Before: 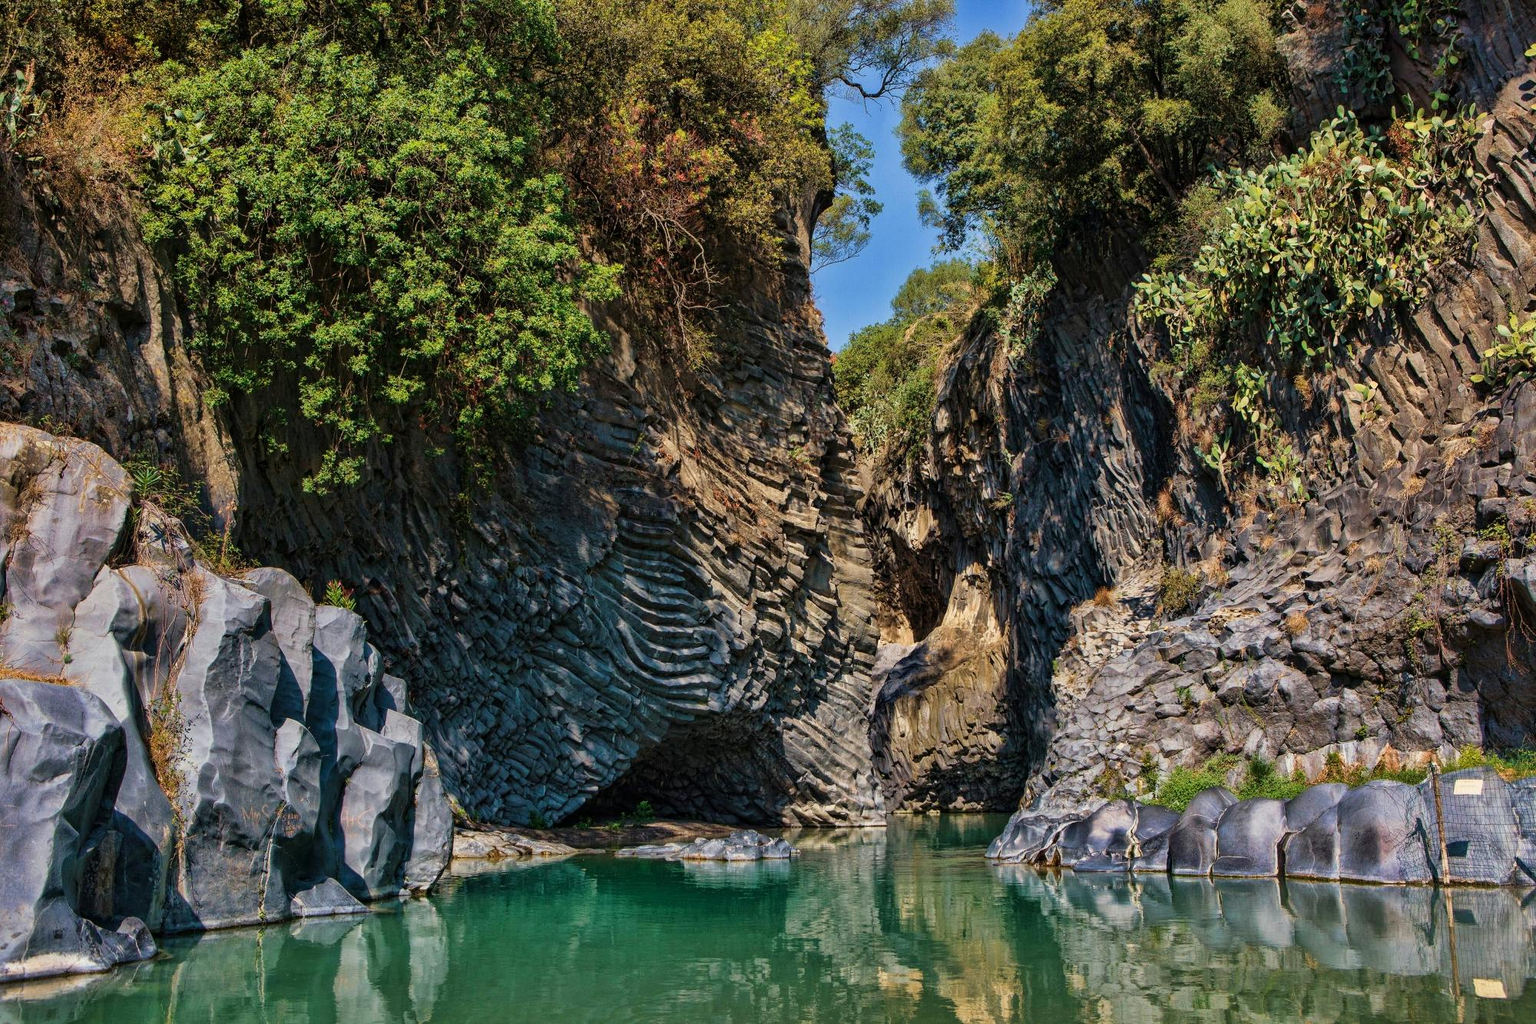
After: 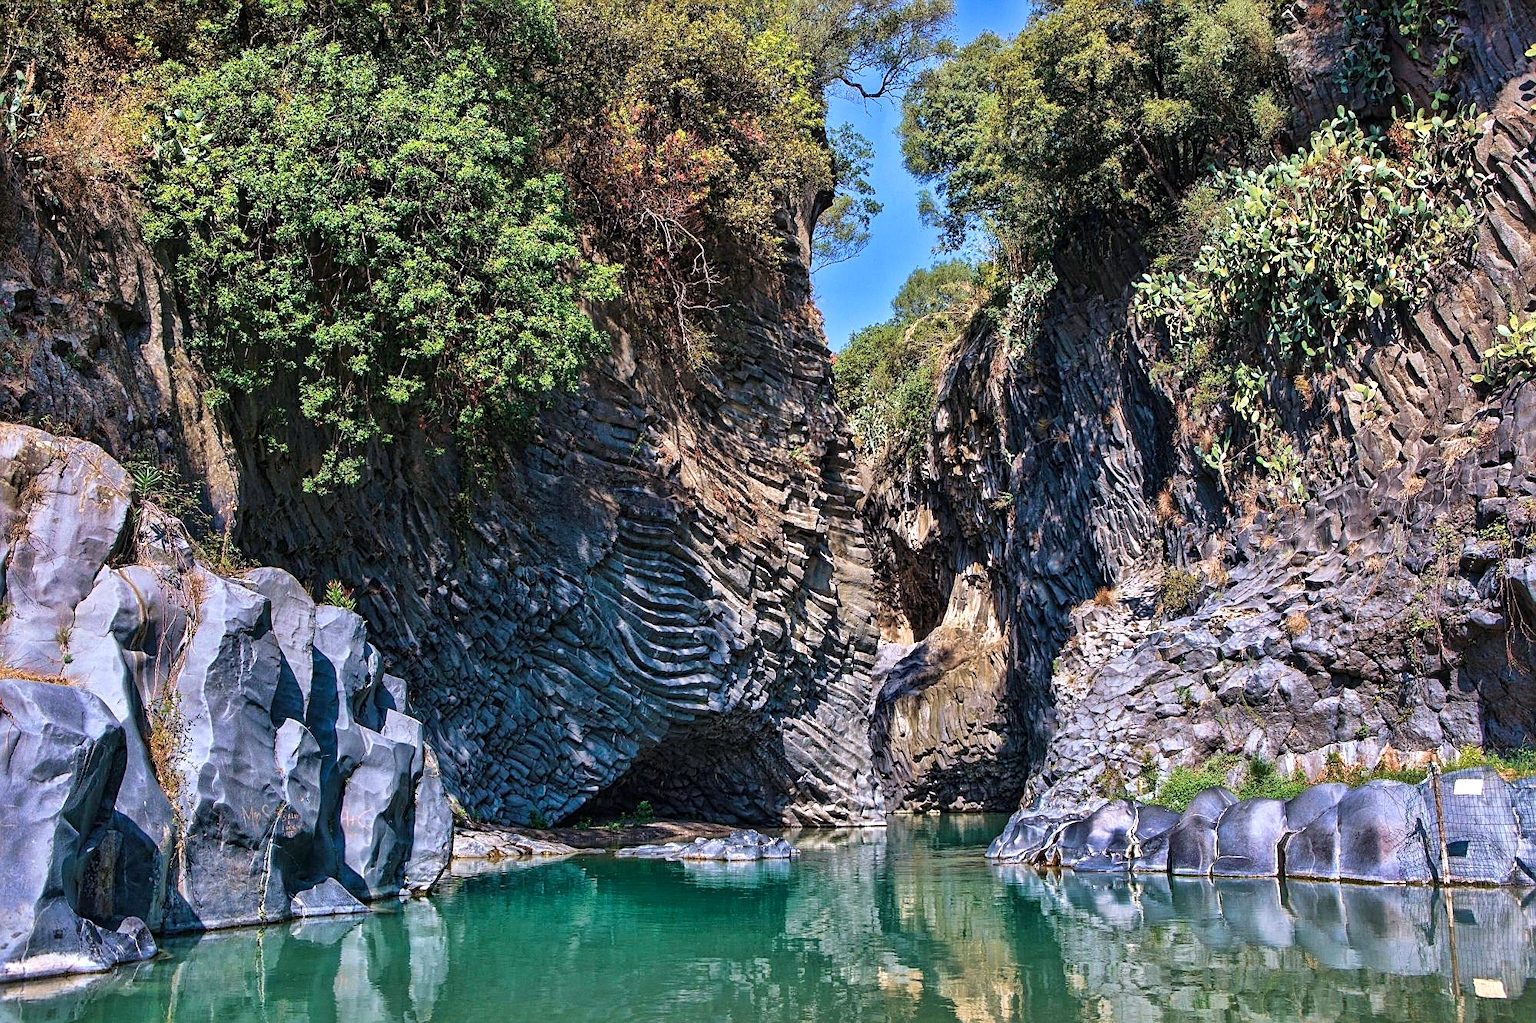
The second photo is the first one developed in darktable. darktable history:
exposure: black level correction 0, exposure 0.499 EV, compensate highlight preservation false
color calibration: illuminant custom, x 0.373, y 0.388, temperature 4240.87 K
sharpen: on, module defaults
